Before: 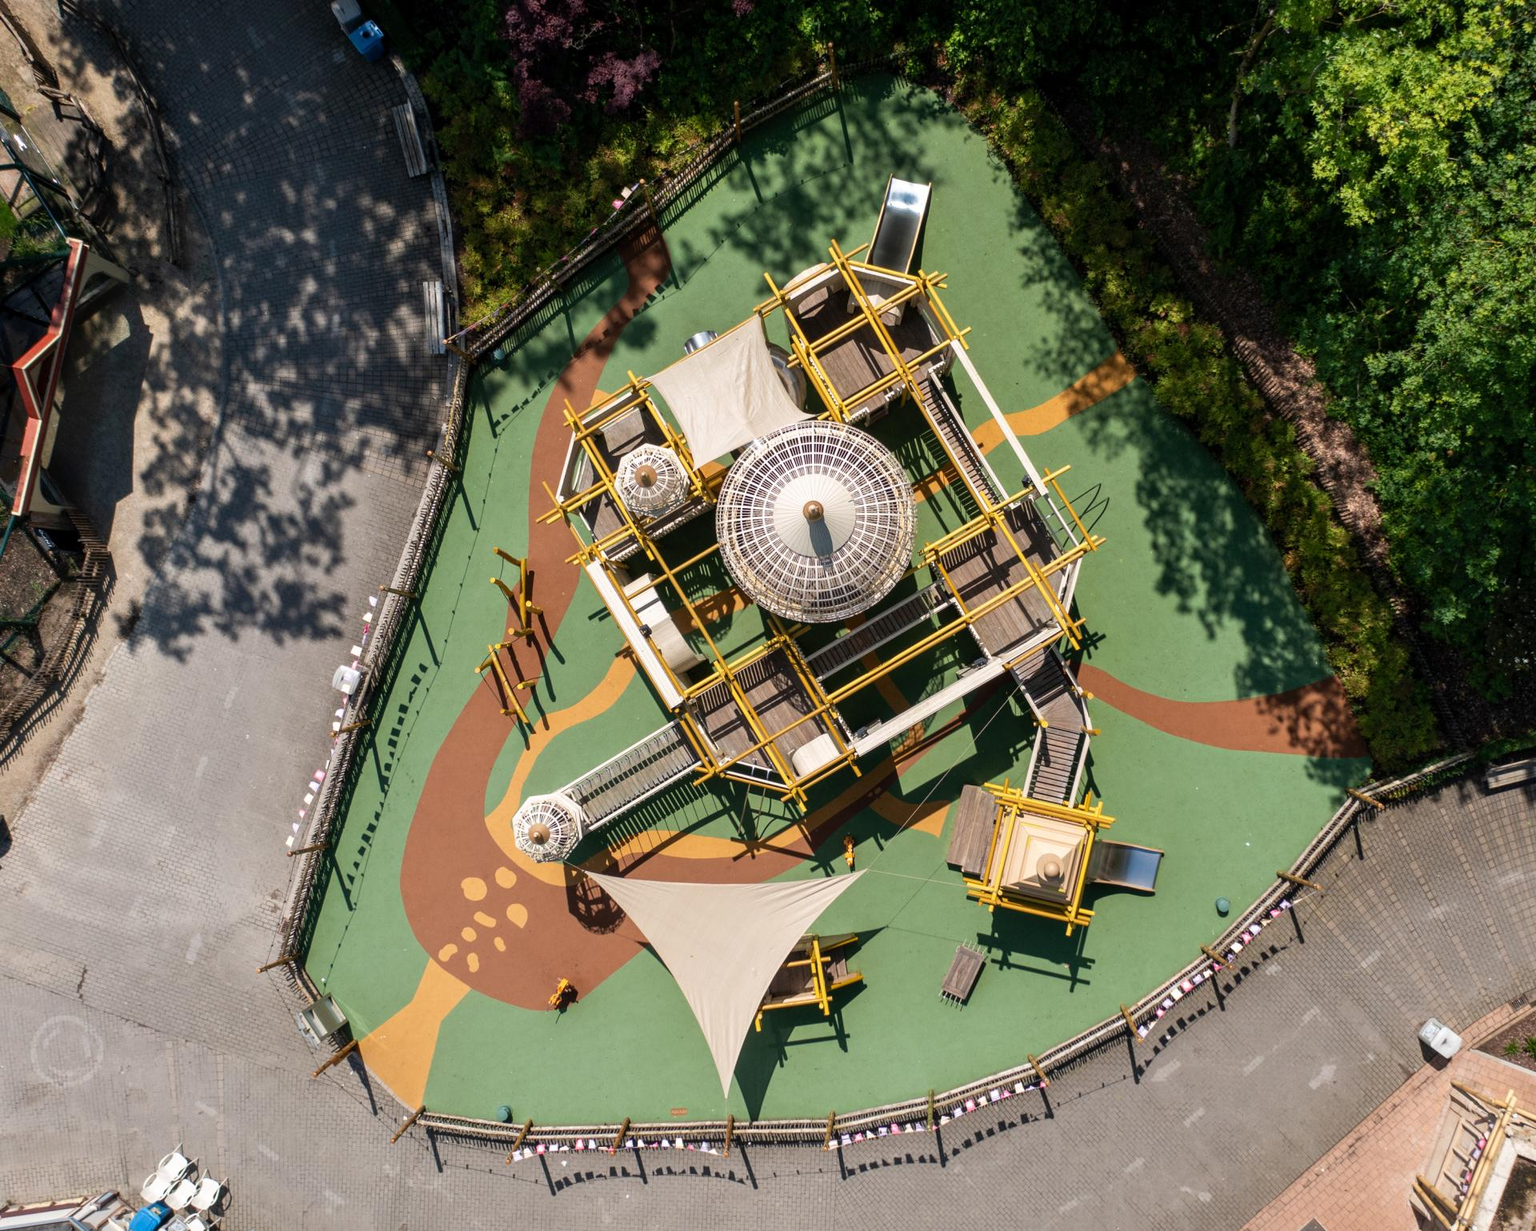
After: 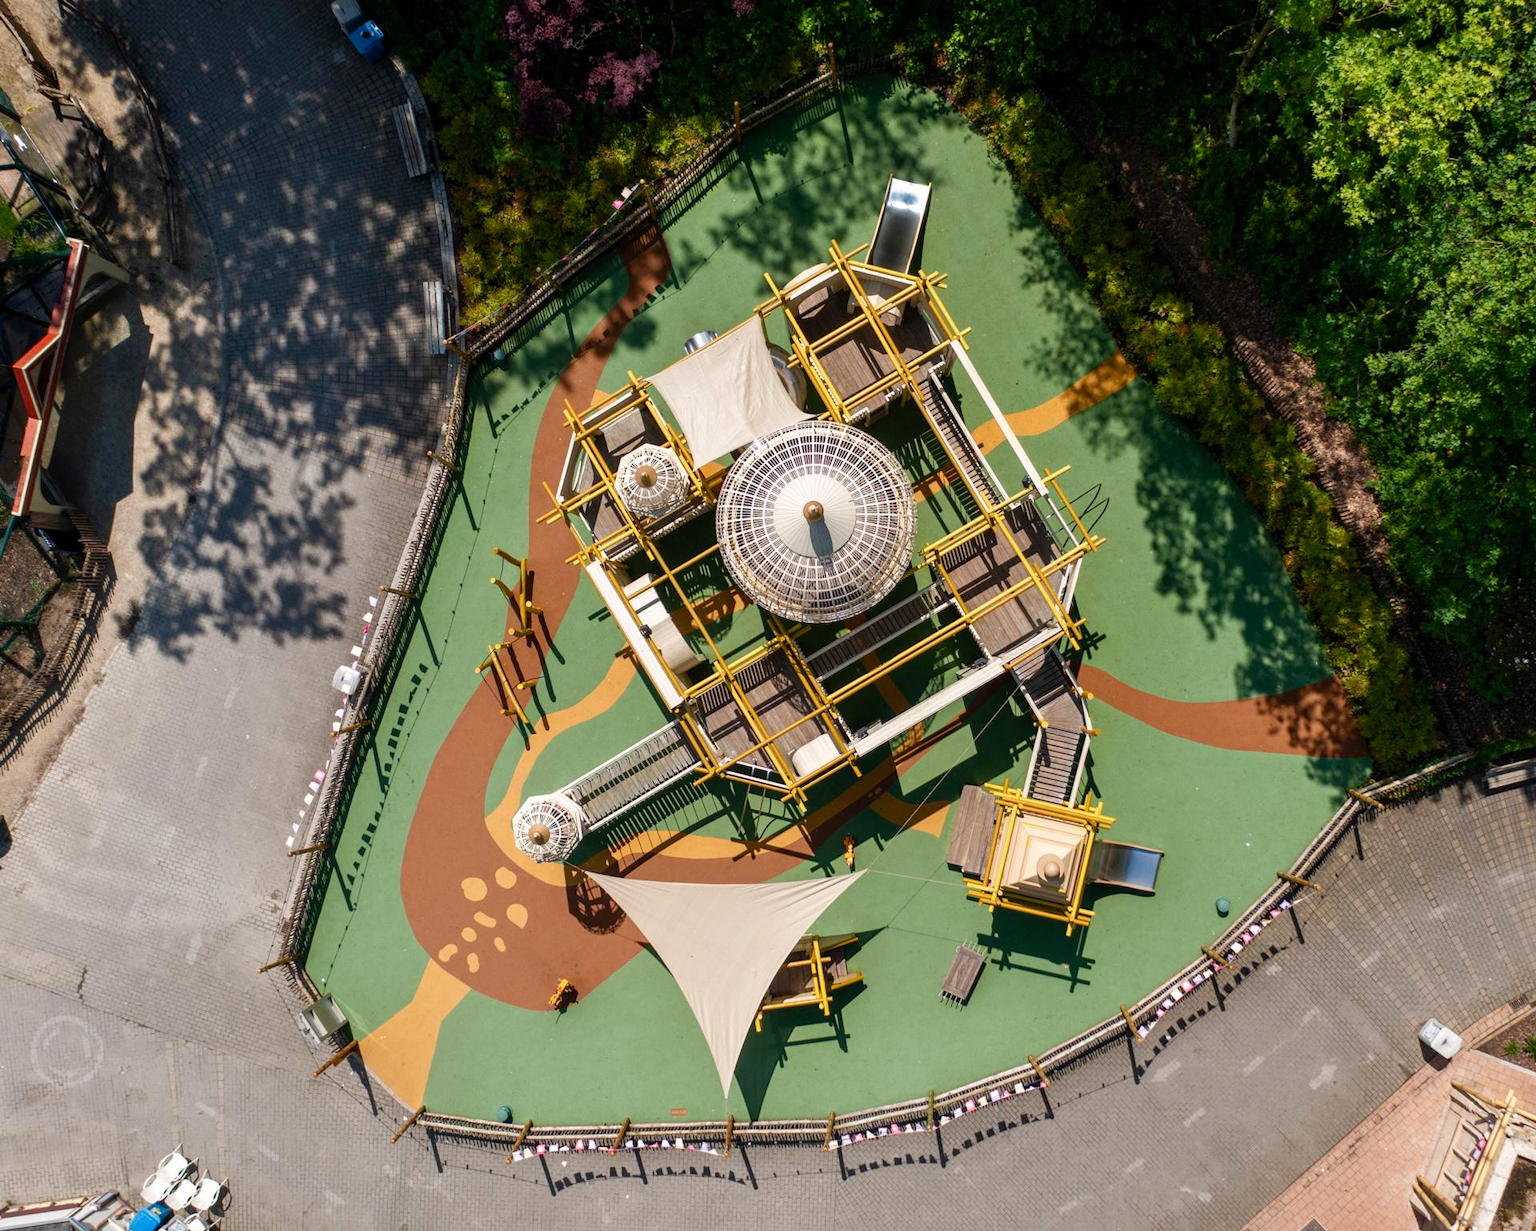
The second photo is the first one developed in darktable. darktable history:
color balance rgb: perceptual saturation grading › global saturation 20%, perceptual saturation grading › highlights -25%, perceptual saturation grading › shadows 25%
tone equalizer: on, module defaults
